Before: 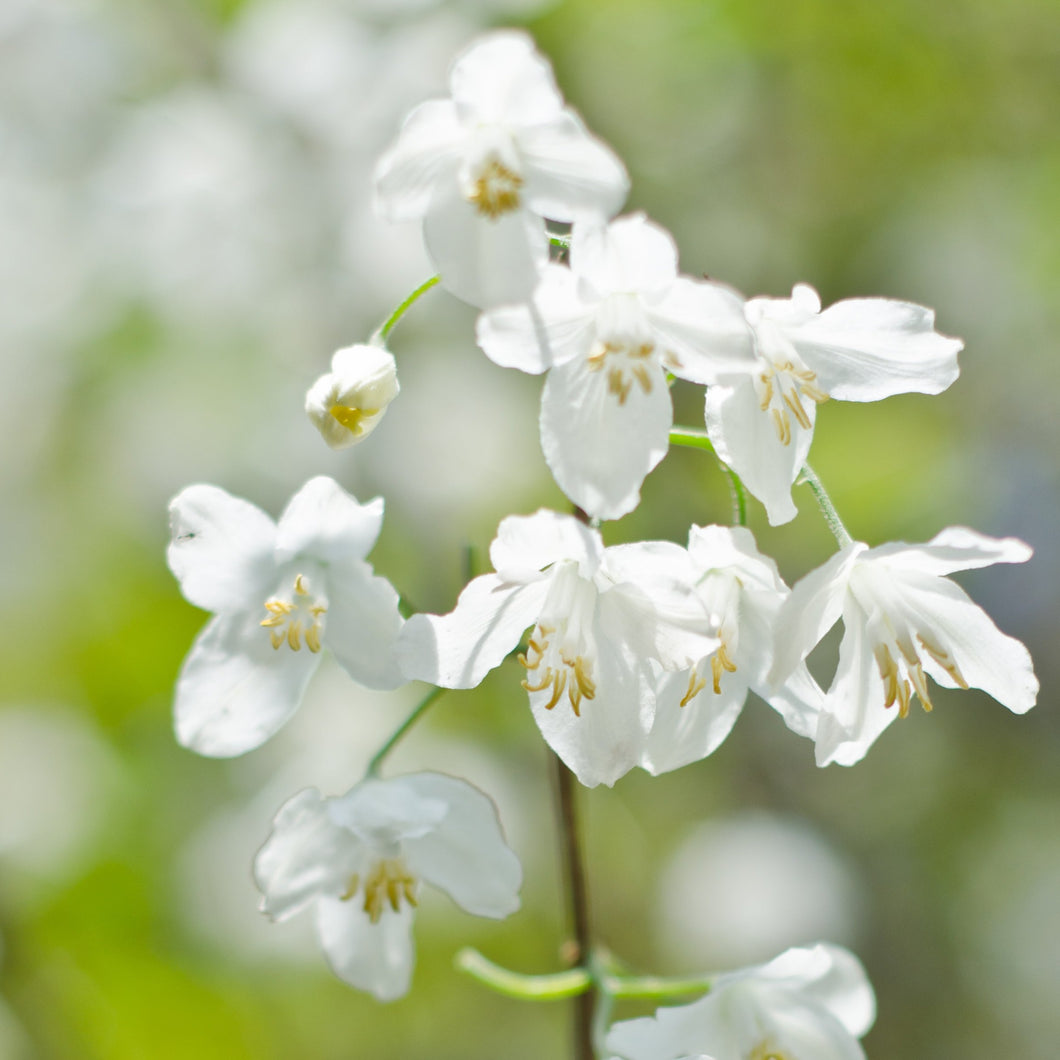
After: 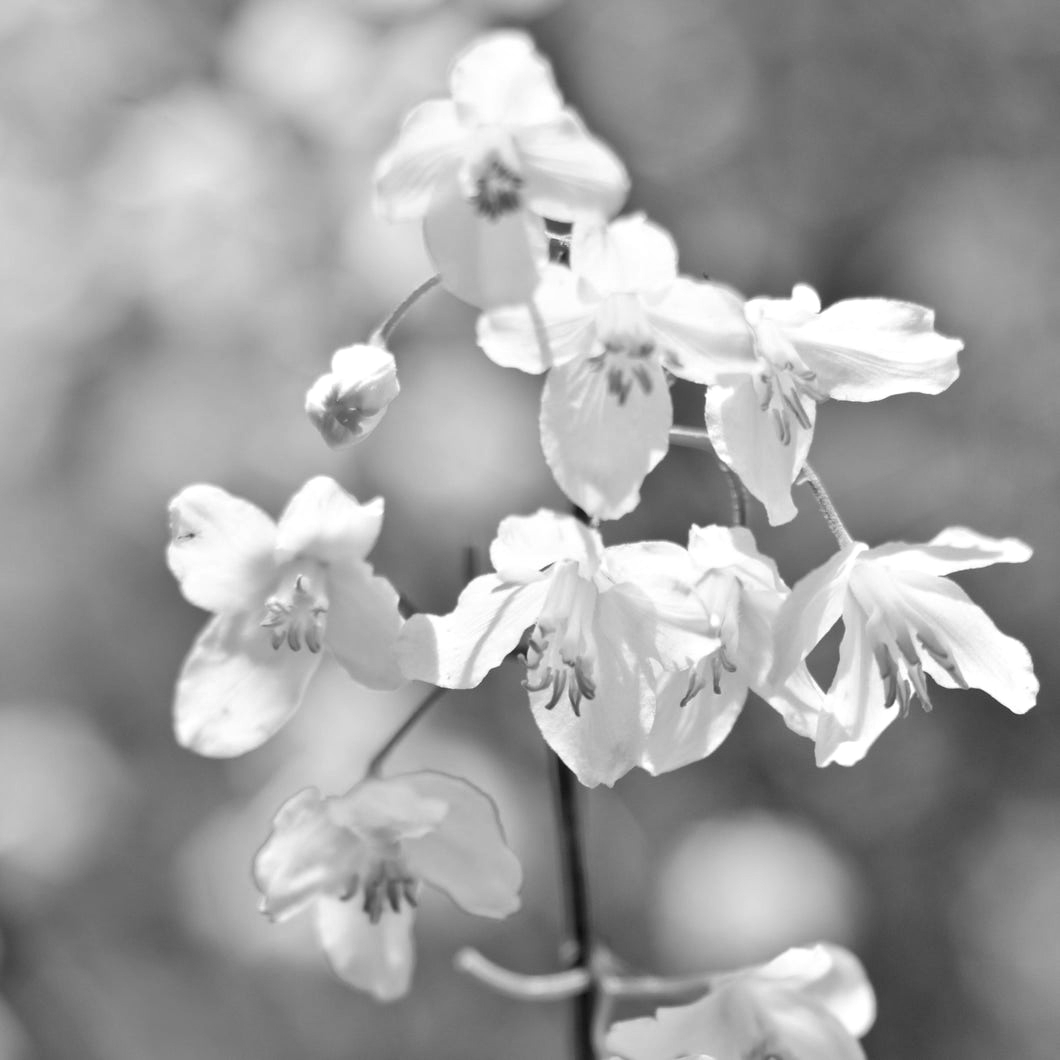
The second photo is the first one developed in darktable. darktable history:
contrast equalizer: octaves 7, y [[0.6 ×6], [0.55 ×6], [0 ×6], [0 ×6], [0 ×6]], mix 0.53
exposure: black level correction 0.01, exposure 0.011 EV, compensate highlight preservation false
color calibration: output gray [0.18, 0.41, 0.41, 0], gray › normalize channels true, illuminant same as pipeline (D50), adaptation XYZ, x 0.346, y 0.359, gamut compression 0
